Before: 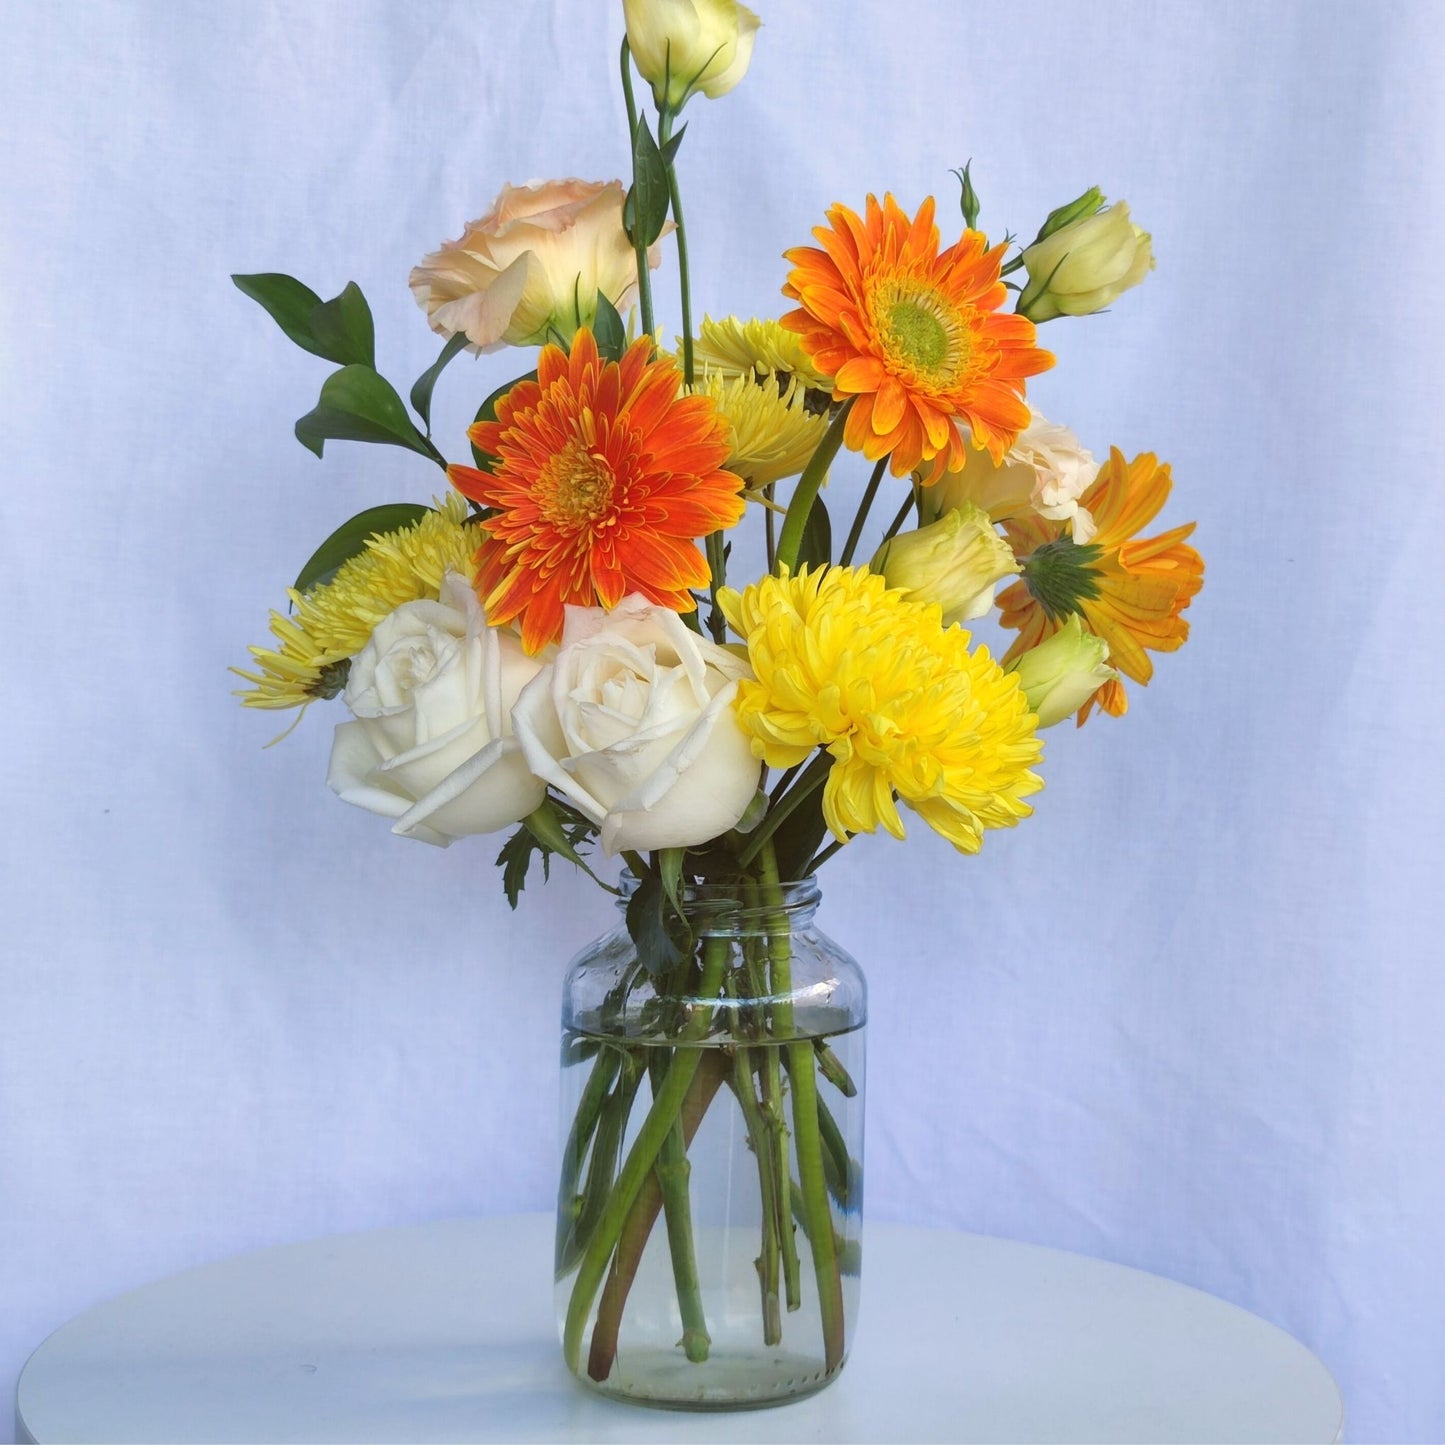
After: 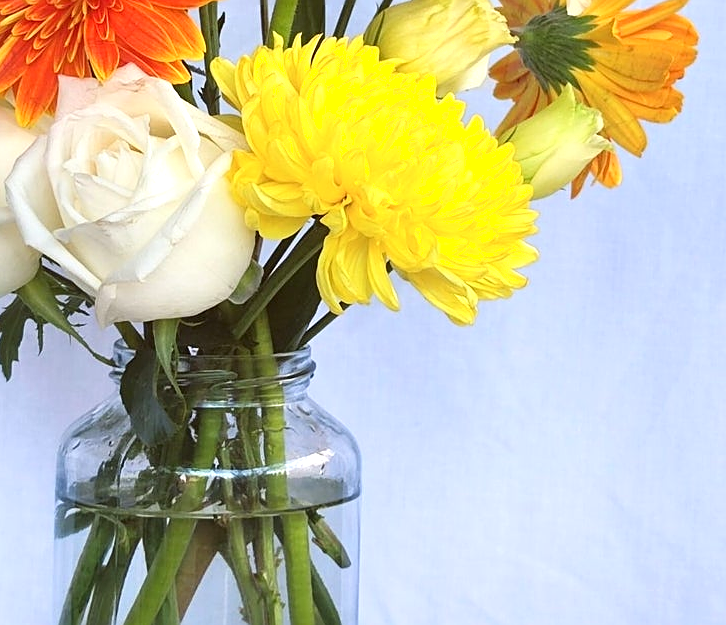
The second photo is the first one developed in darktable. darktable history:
exposure: black level correction 0.001, exposure 0.5 EV, compensate exposure bias true, compensate highlight preservation false
shadows and highlights: shadows -30, highlights 30
crop: left 35.03%, top 36.625%, right 14.663%, bottom 20.057%
sharpen: on, module defaults
